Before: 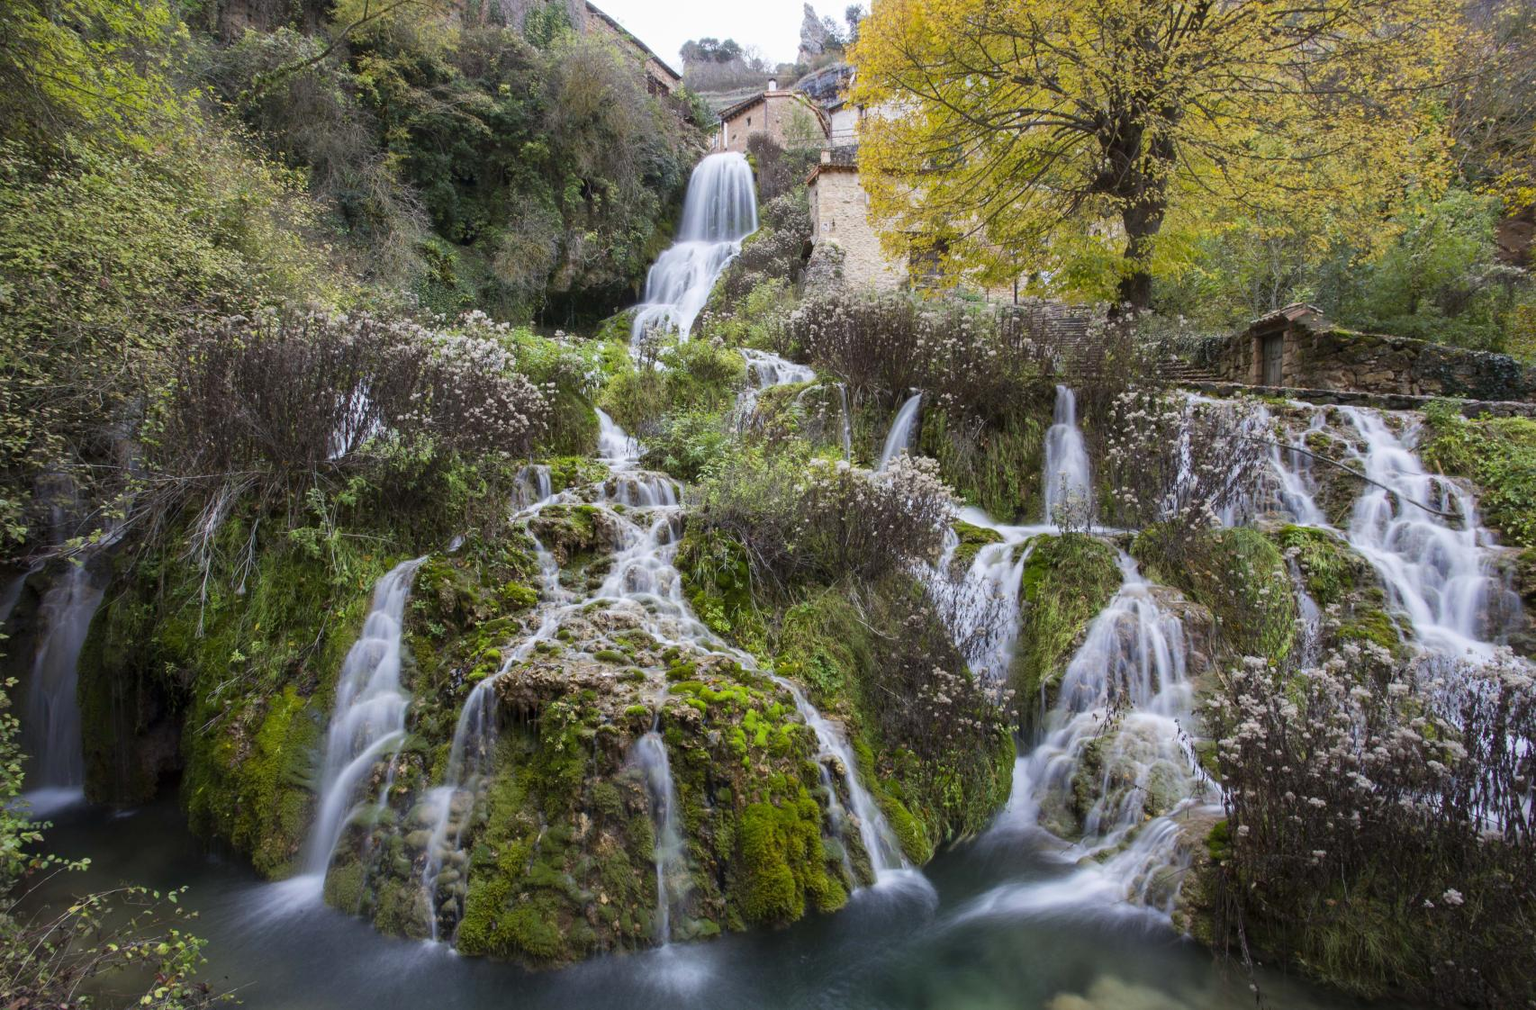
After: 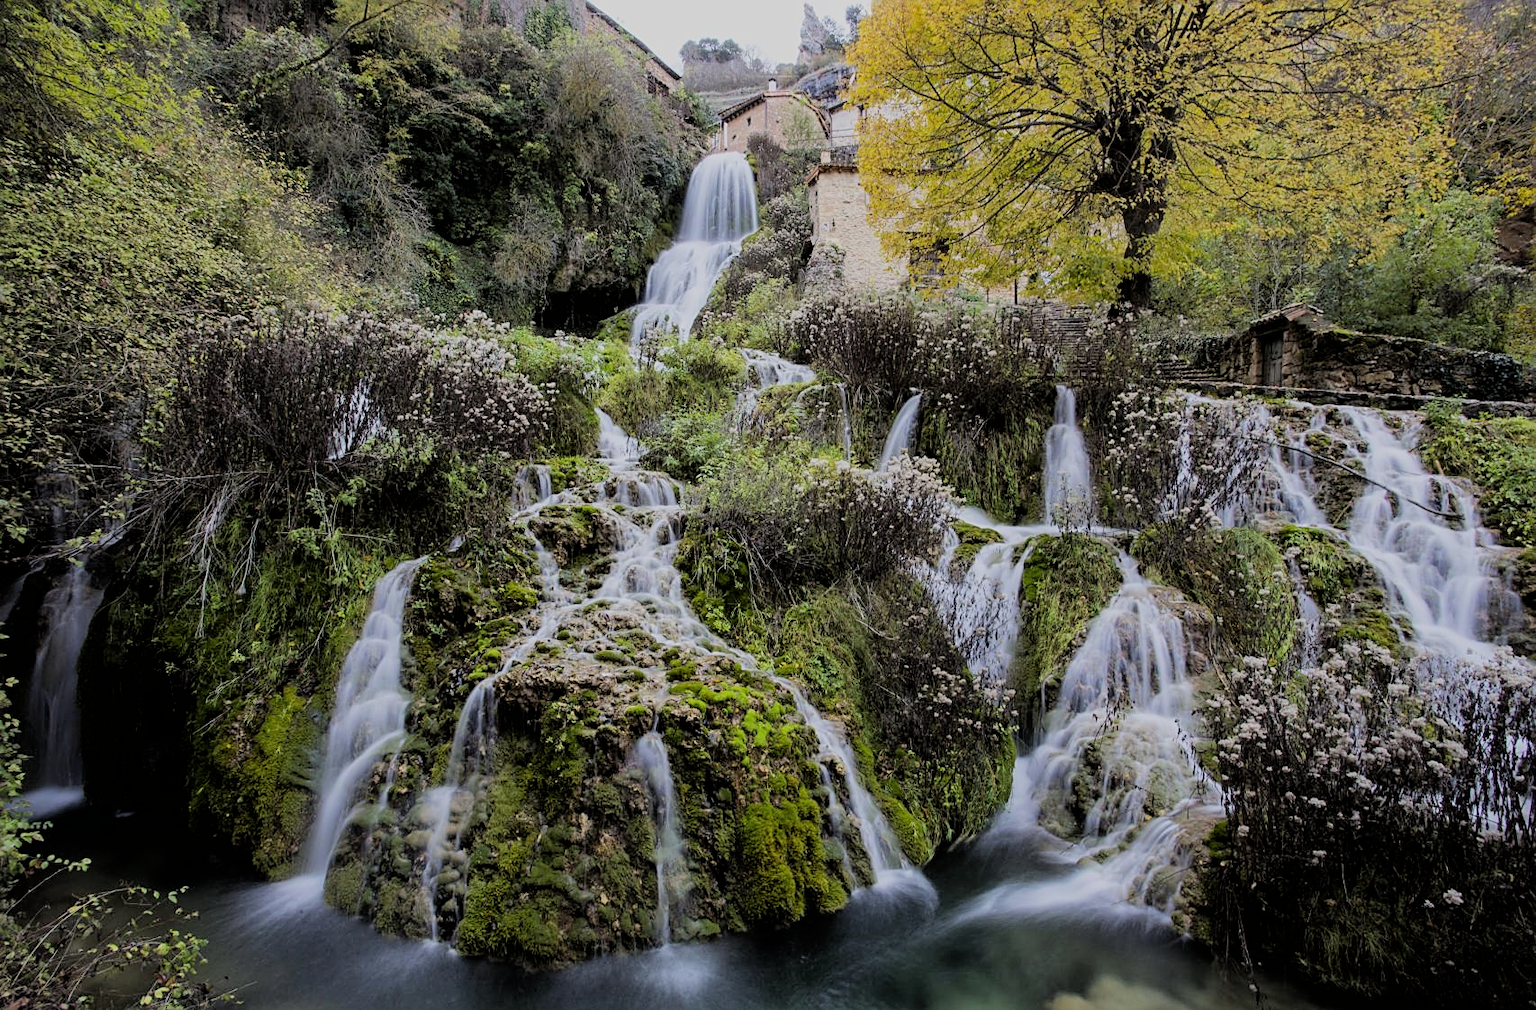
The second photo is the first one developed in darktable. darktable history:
filmic rgb: black relative exposure -4.39 EV, white relative exposure 4.56 EV, hardness 2.4, contrast 1.056, color science v6 (2022)
sharpen: on, module defaults
